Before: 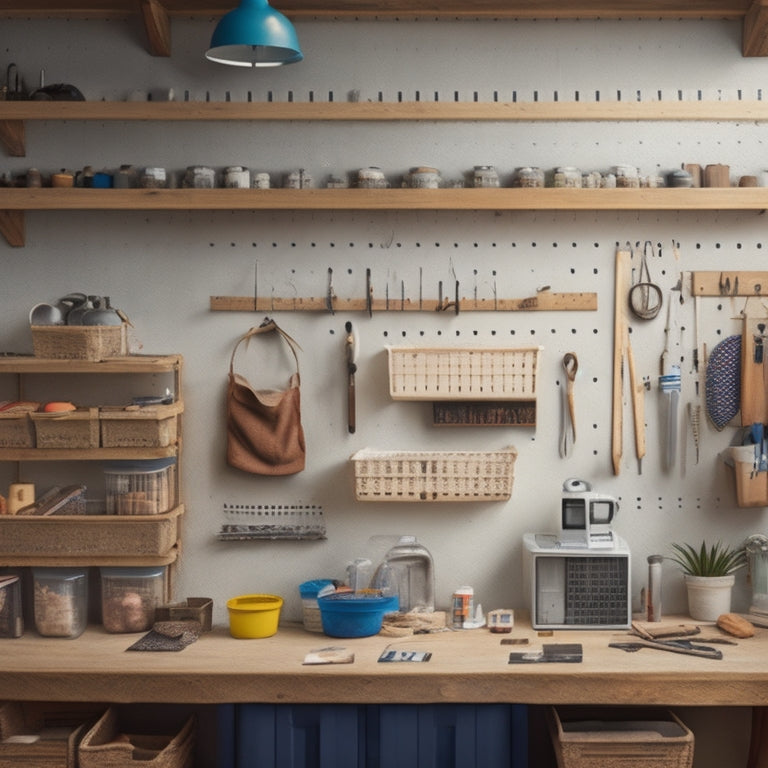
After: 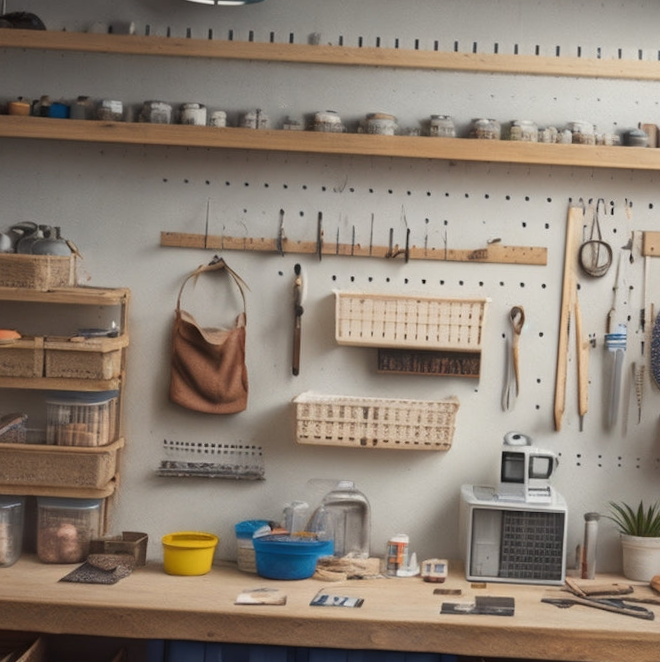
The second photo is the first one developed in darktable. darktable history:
crop and rotate: angle -2.9°, left 5.028%, top 5.228%, right 4.738%, bottom 4.236%
